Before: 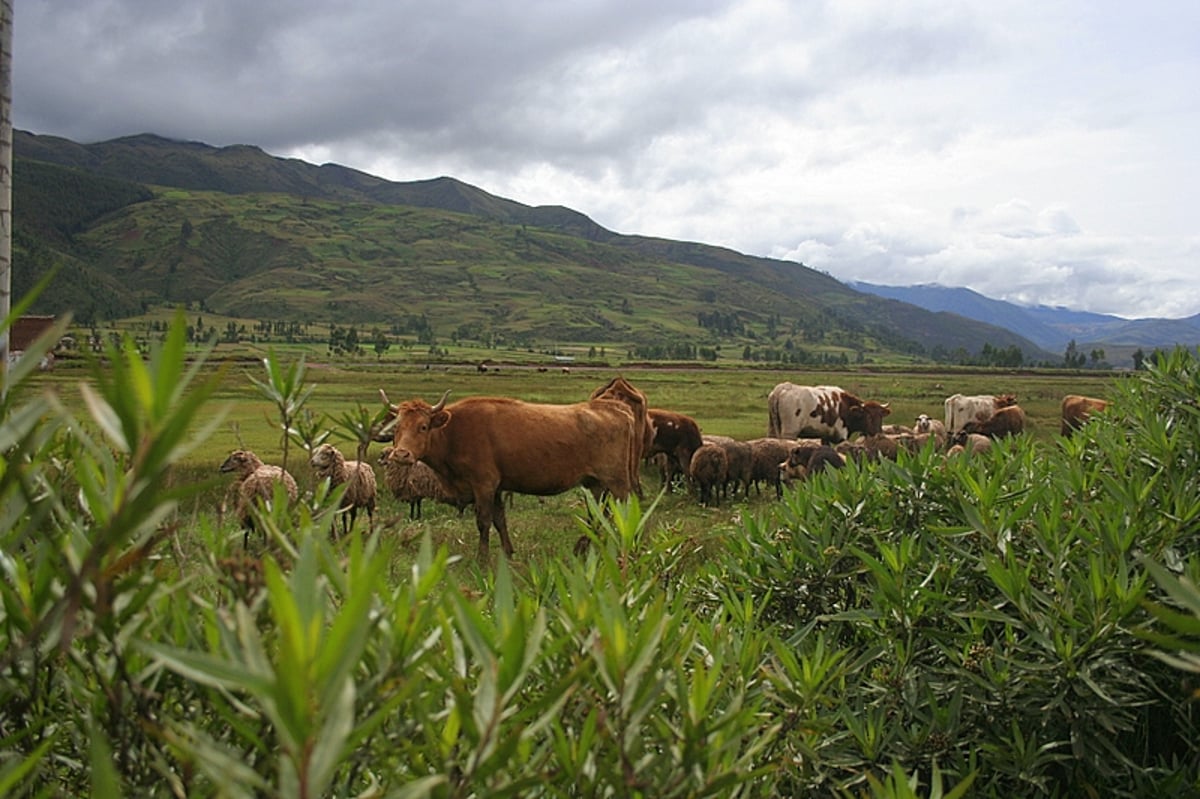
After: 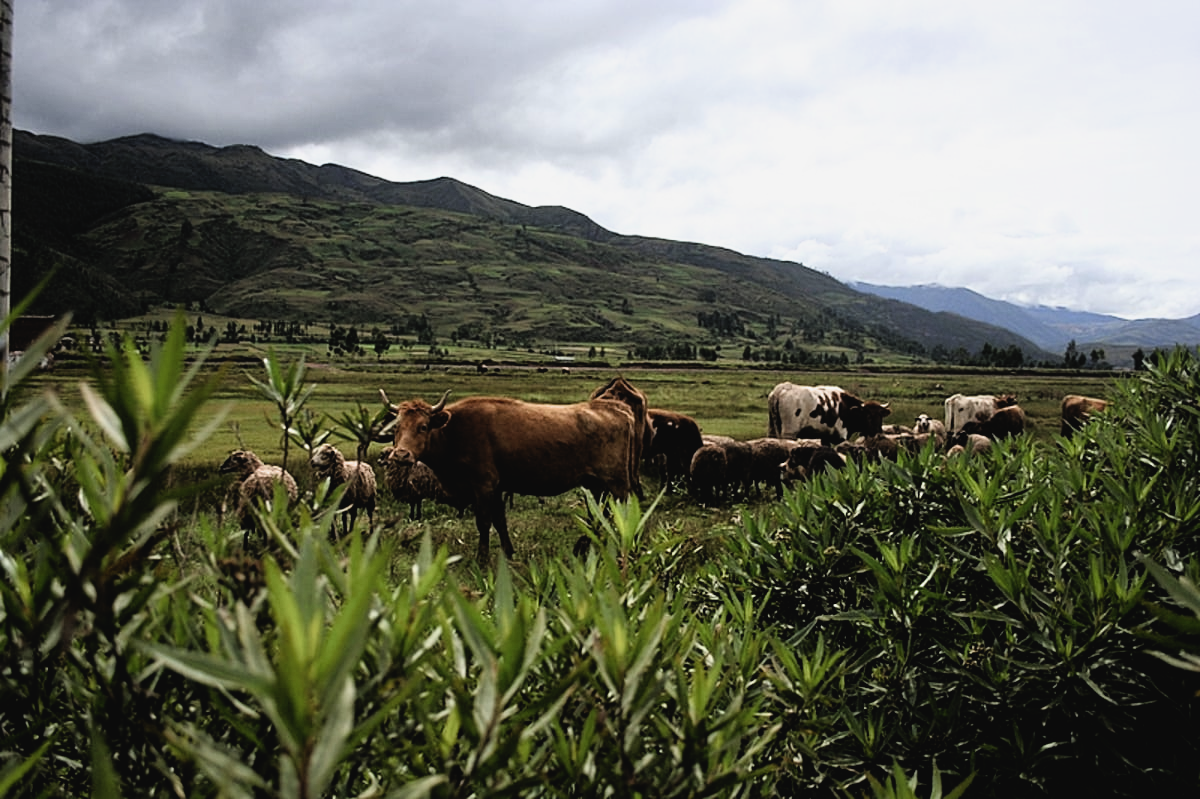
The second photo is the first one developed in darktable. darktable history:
contrast brightness saturation: contrast -0.073, brightness -0.032, saturation -0.112
filmic rgb: black relative exposure -3.76 EV, white relative exposure 2.41 EV, dynamic range scaling -49.32%, hardness 3.44, latitude 29.12%, contrast 1.805, color science v6 (2022)
